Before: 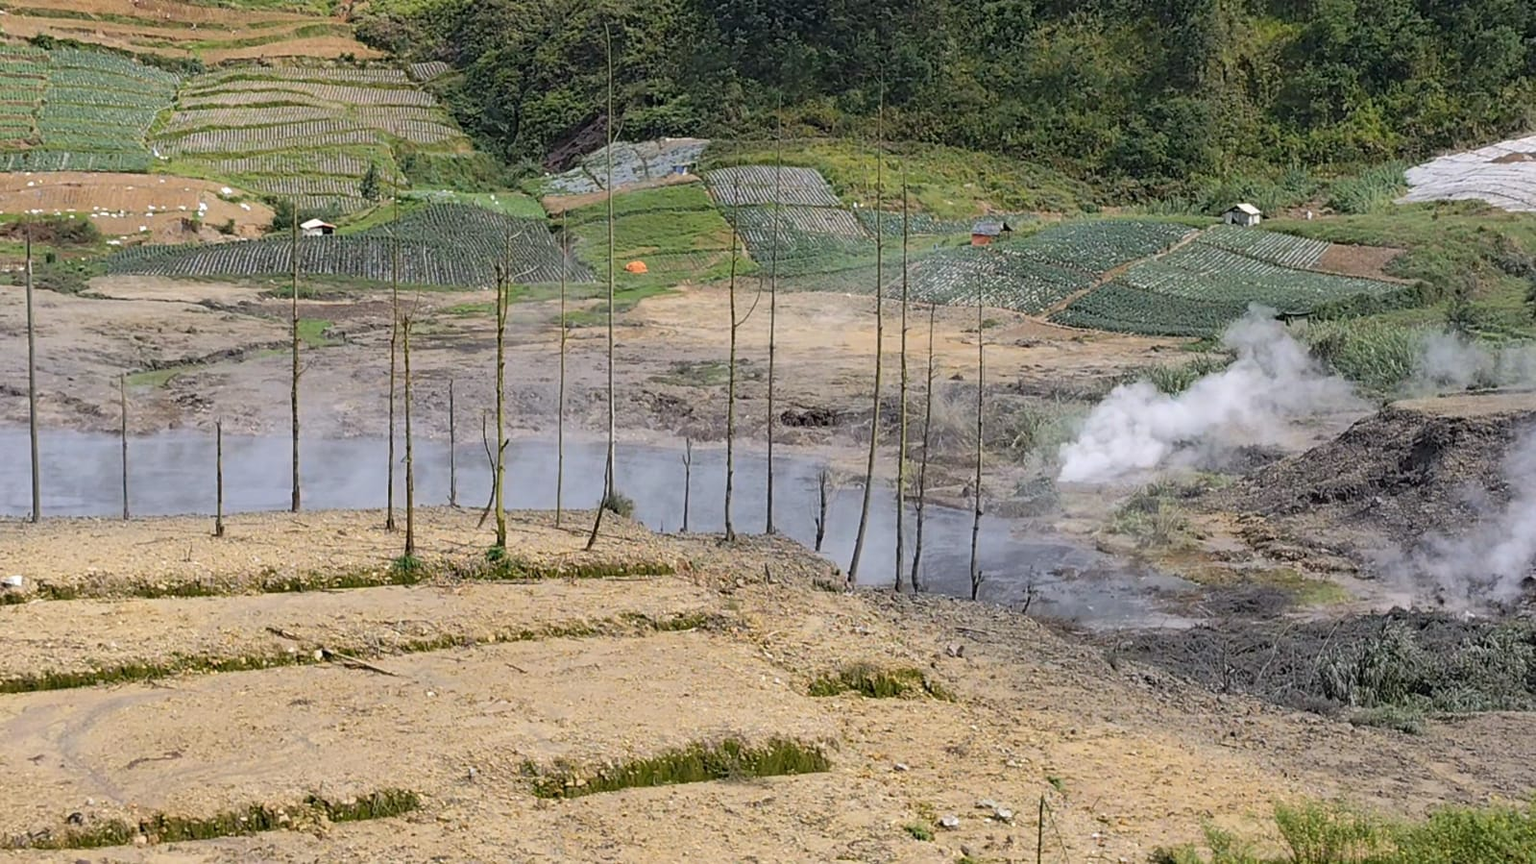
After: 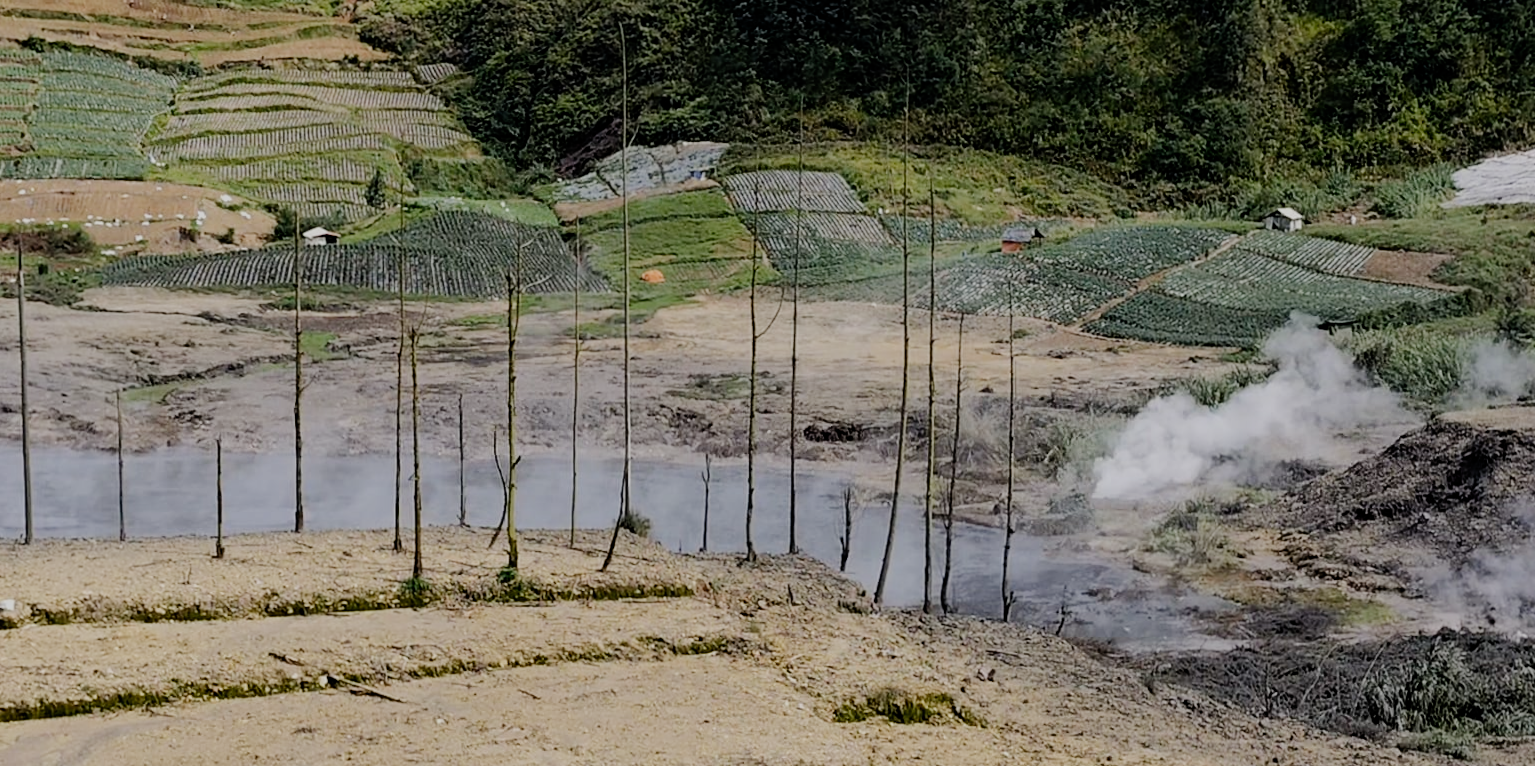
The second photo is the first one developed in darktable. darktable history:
tone equalizer: -8 EV -0.75 EV, -7 EV -0.7 EV, -6 EV -0.6 EV, -5 EV -0.4 EV, -3 EV 0.4 EV, -2 EV 0.6 EV, -1 EV 0.7 EV, +0 EV 0.75 EV, edges refinement/feathering 500, mask exposure compensation -1.57 EV, preserve details no
crop and rotate: angle 0.2°, left 0.275%, right 3.127%, bottom 14.18%
filmic rgb: middle gray luminance 30%, black relative exposure -9 EV, white relative exposure 7 EV, threshold 6 EV, target black luminance 0%, hardness 2.94, latitude 2.04%, contrast 0.963, highlights saturation mix 5%, shadows ↔ highlights balance 12.16%, add noise in highlights 0, preserve chrominance no, color science v3 (2019), use custom middle-gray values true, iterations of high-quality reconstruction 0, contrast in highlights soft, enable highlight reconstruction true
